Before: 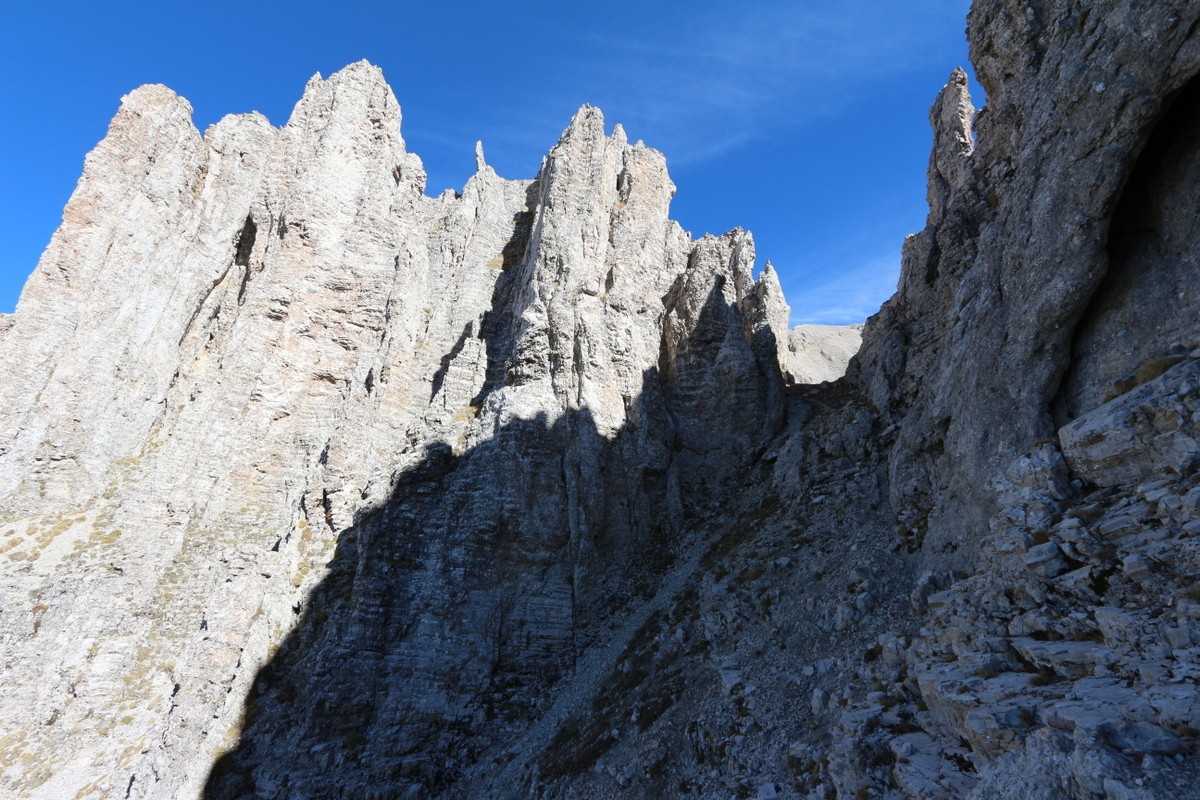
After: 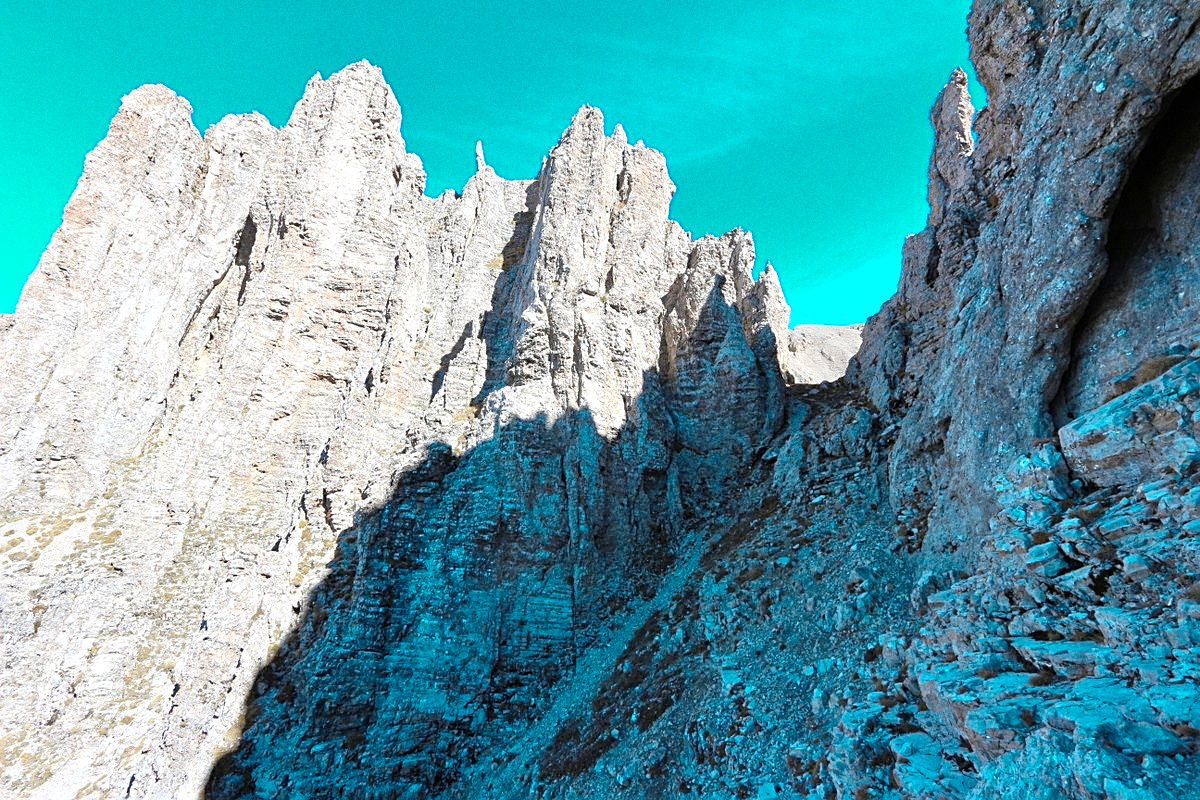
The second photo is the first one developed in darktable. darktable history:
color balance rgb: linear chroma grading › global chroma -0.67%, saturation formula JzAzBz (2021)
sharpen: on, module defaults
tone equalizer: -7 EV 0.15 EV, -6 EV 0.6 EV, -5 EV 1.15 EV, -4 EV 1.33 EV, -3 EV 1.15 EV, -2 EV 0.6 EV, -1 EV 0.15 EV, mask exposure compensation -0.5 EV
exposure: black level correction 0, exposure 0.2 EV, compensate exposure bias true, compensate highlight preservation false
color zones: curves: ch0 [(0.254, 0.492) (0.724, 0.62)]; ch1 [(0.25, 0.528) (0.719, 0.796)]; ch2 [(0, 0.472) (0.25, 0.5) (0.73, 0.184)]
grain: coarseness 3.21 ISO
